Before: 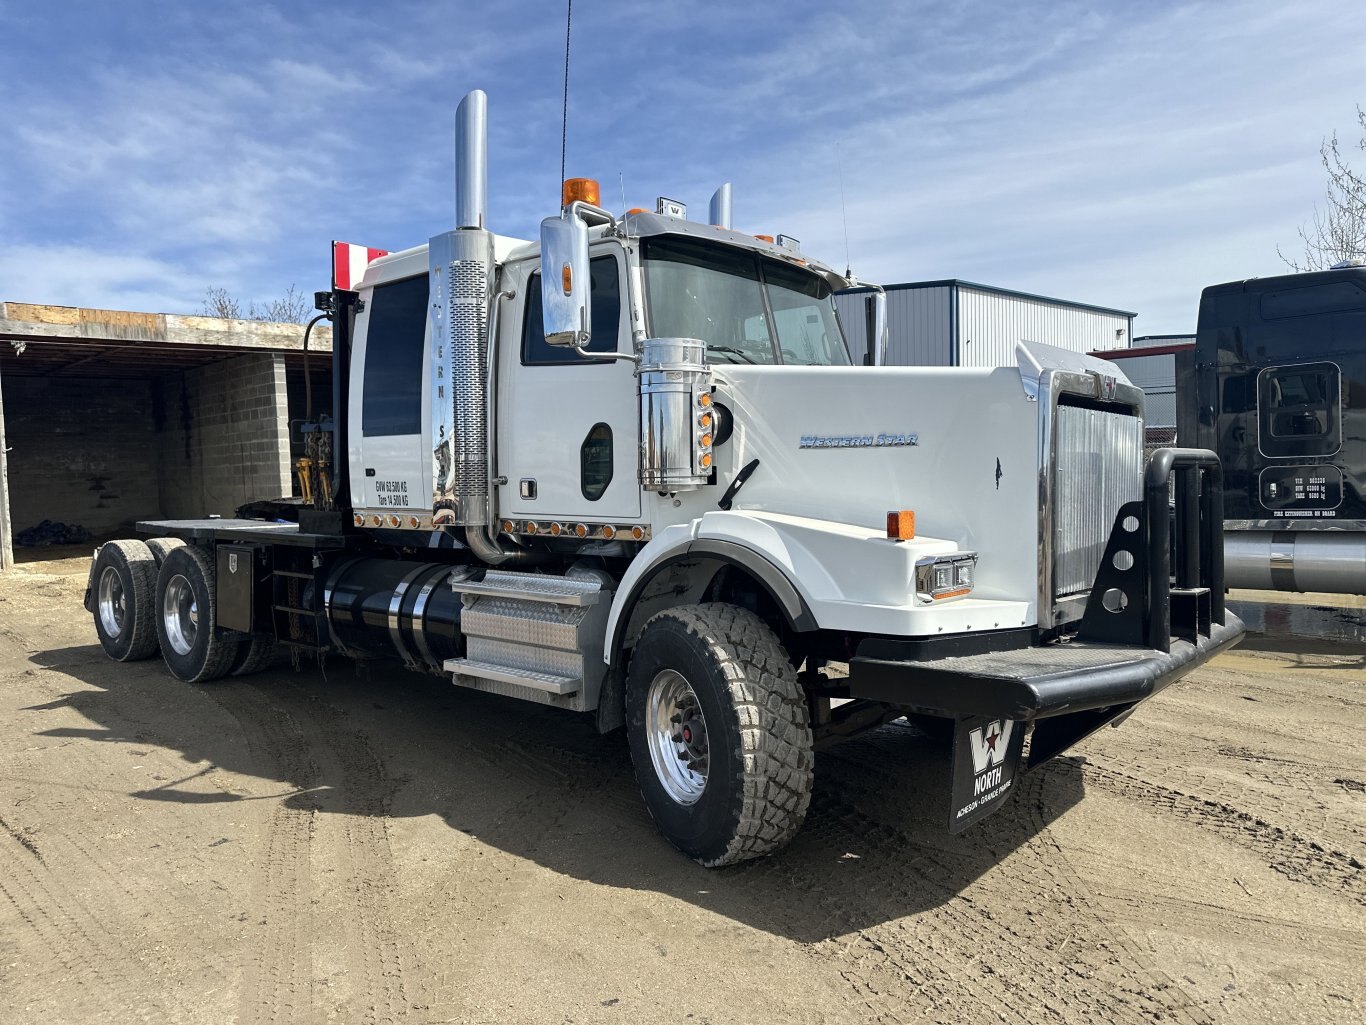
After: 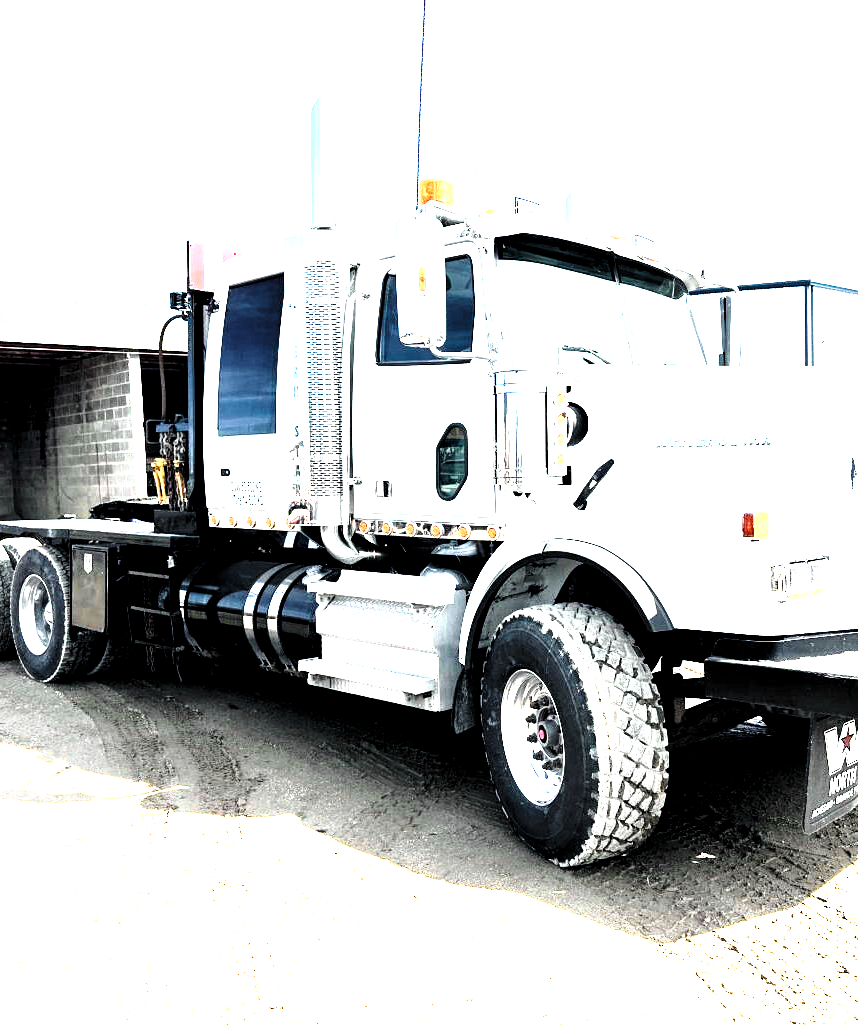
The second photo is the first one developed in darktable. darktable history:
tone curve: curves: ch0 [(0, 0) (0.051, 0.027) (0.096, 0.071) (0.241, 0.247) (0.455, 0.52) (0.594, 0.692) (0.715, 0.845) (0.84, 0.936) (1, 1)]; ch1 [(0, 0) (0.1, 0.038) (0.318, 0.243) (0.399, 0.351) (0.478, 0.469) (0.499, 0.499) (0.534, 0.549) (0.565, 0.605) (0.601, 0.644) (0.666, 0.701) (1, 1)]; ch2 [(0, 0) (0.453, 0.45) (0.479, 0.483) (0.504, 0.499) (0.52, 0.508) (0.561, 0.573) (0.592, 0.617) (0.824, 0.815) (1, 1)], color space Lab, independent channels, preserve colors none
crop: left 10.644%, right 26.528%
levels: levels [0.129, 0.519, 0.867]
exposure: black level correction 0, exposure 1.5 EV, compensate highlight preservation false
base curve: curves: ch0 [(0, 0) (0.028, 0.03) (0.121, 0.232) (0.46, 0.748) (0.859, 0.968) (1, 1)], preserve colors none
